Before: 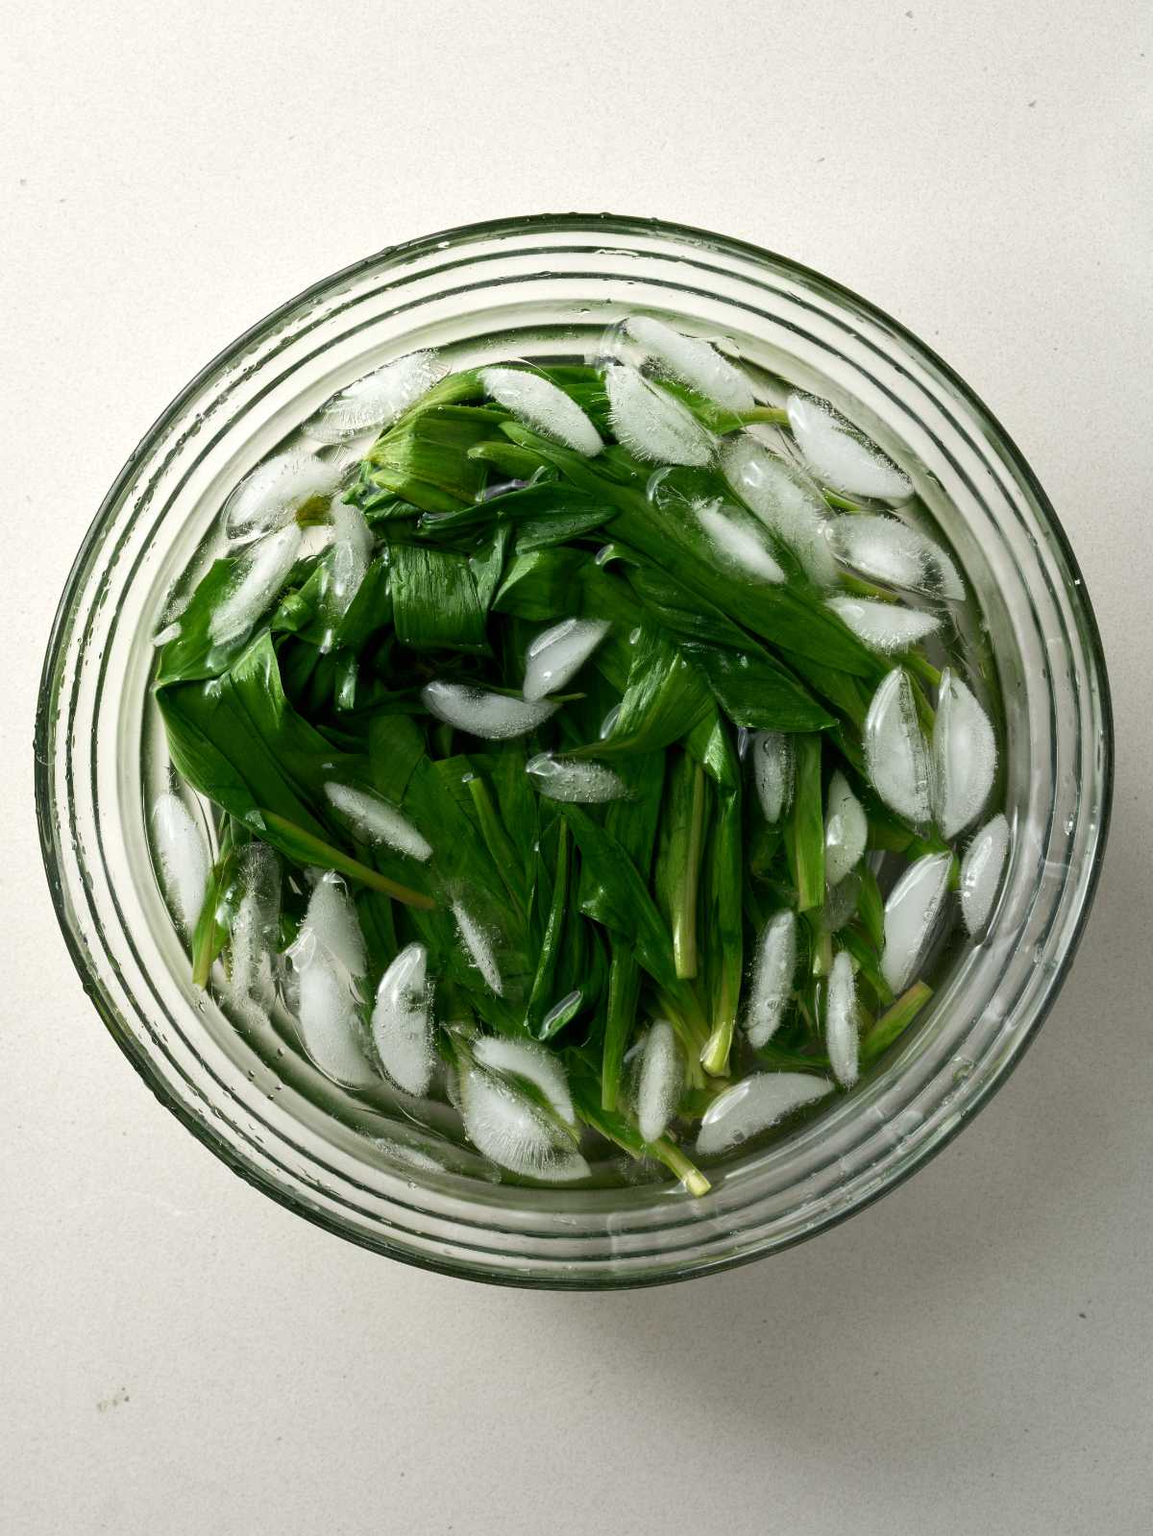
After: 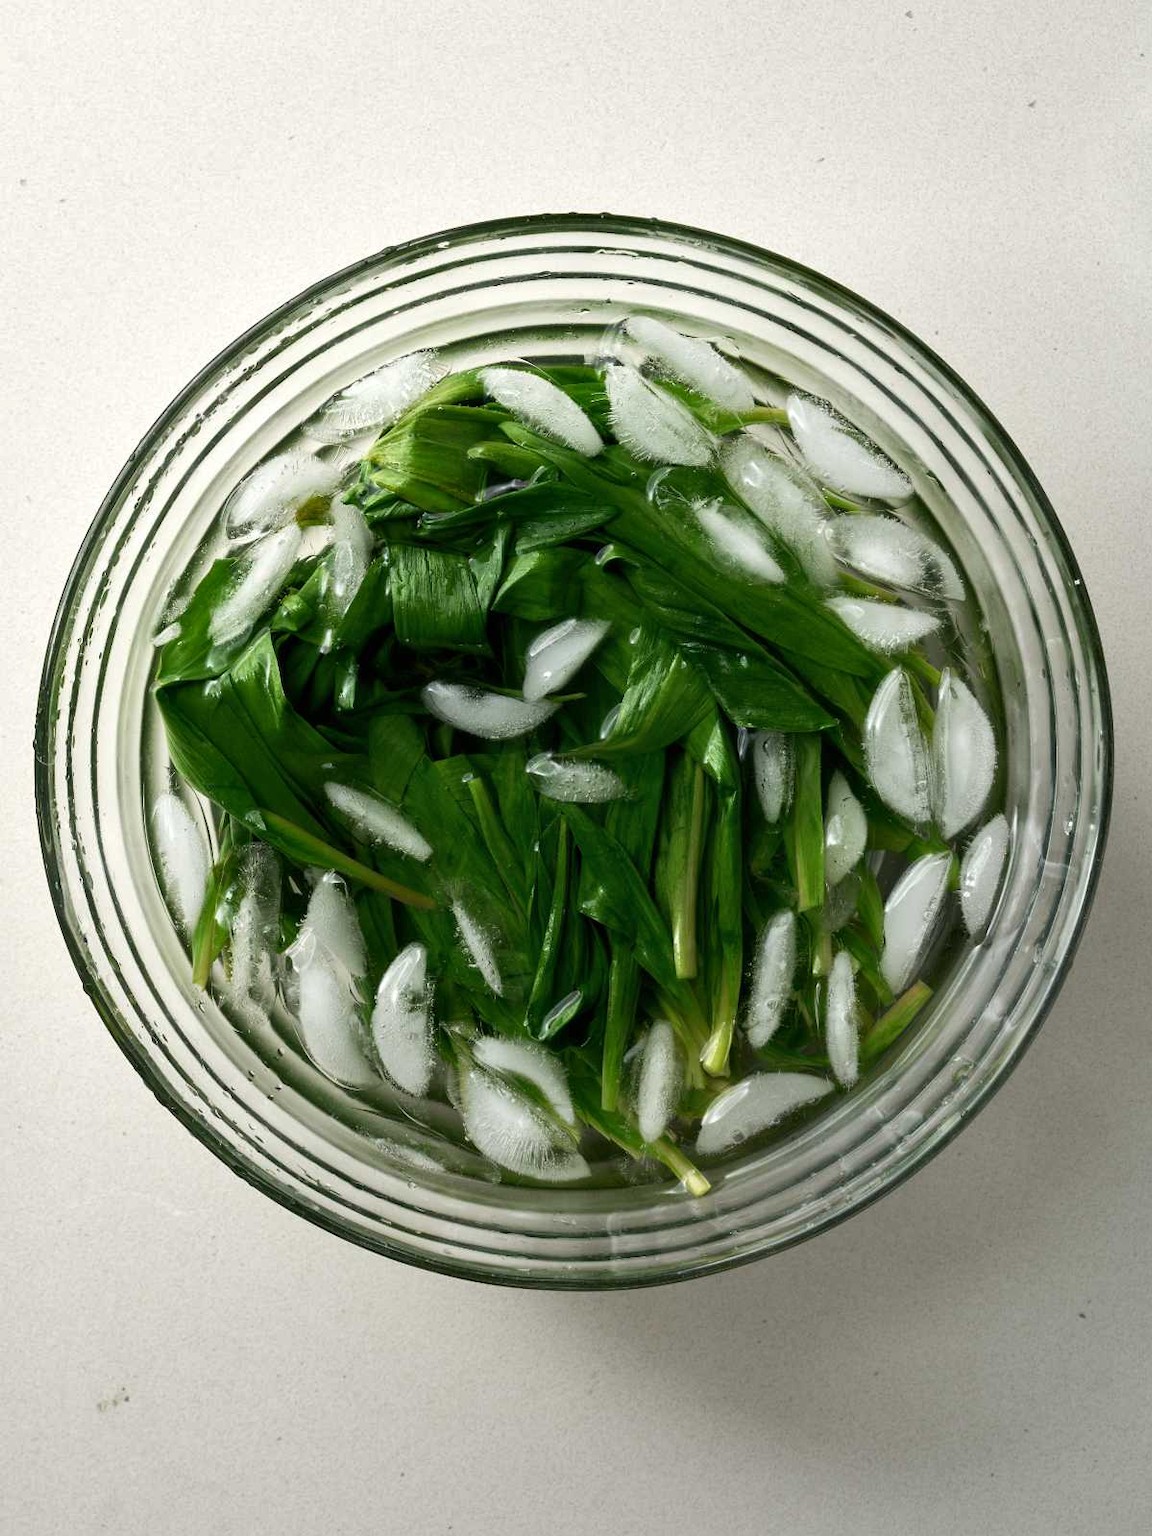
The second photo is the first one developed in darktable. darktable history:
exposure: compensate highlight preservation false
shadows and highlights: radius 125.46, shadows 30.51, highlights -30.51, low approximation 0.01, soften with gaussian
